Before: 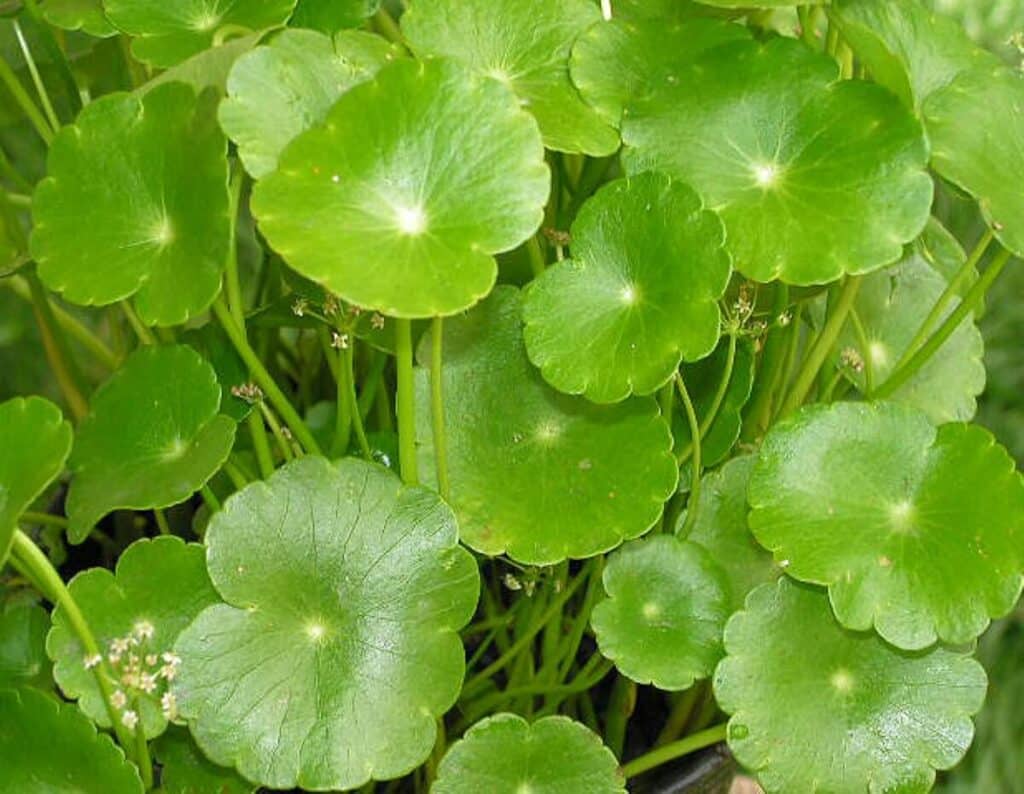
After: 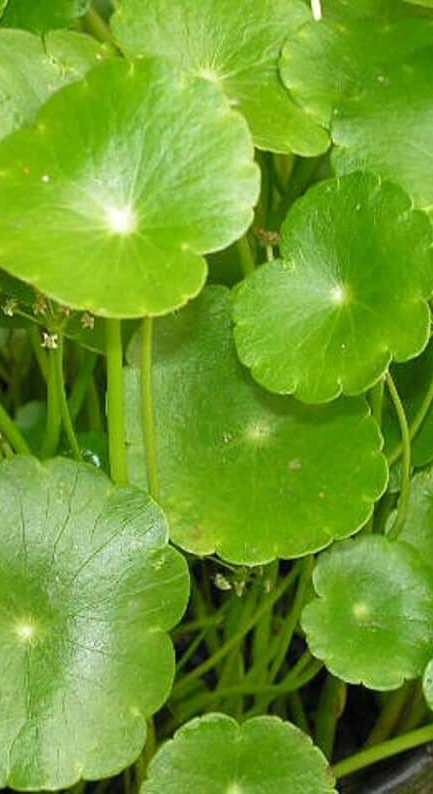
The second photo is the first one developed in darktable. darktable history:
crop: left 28.403%, right 29.244%
